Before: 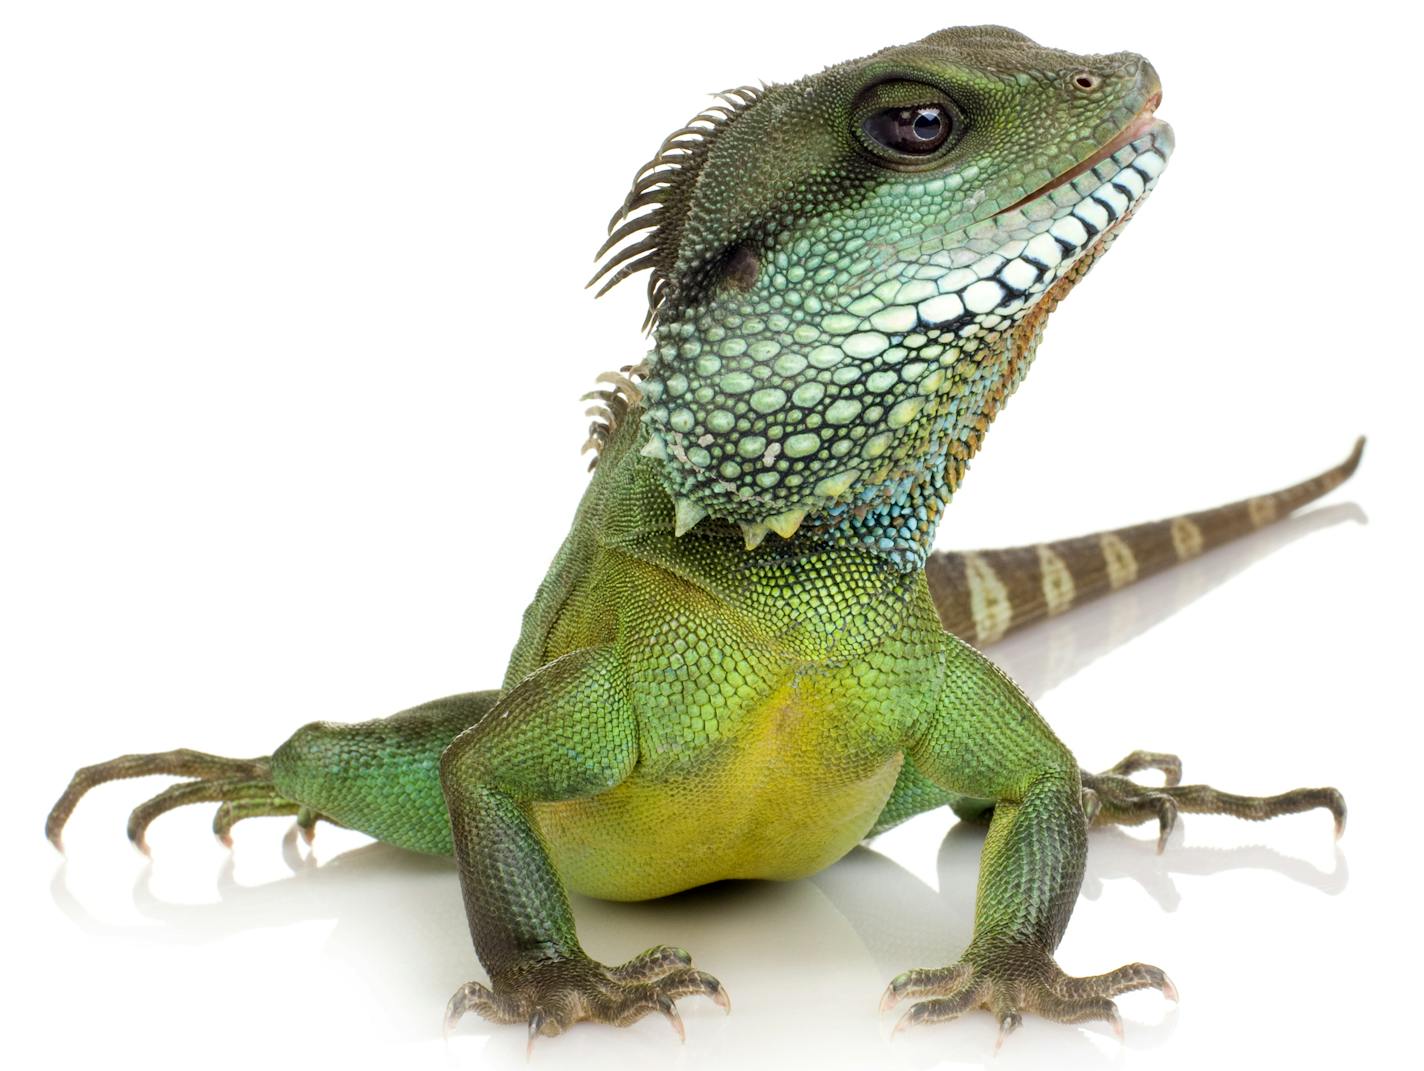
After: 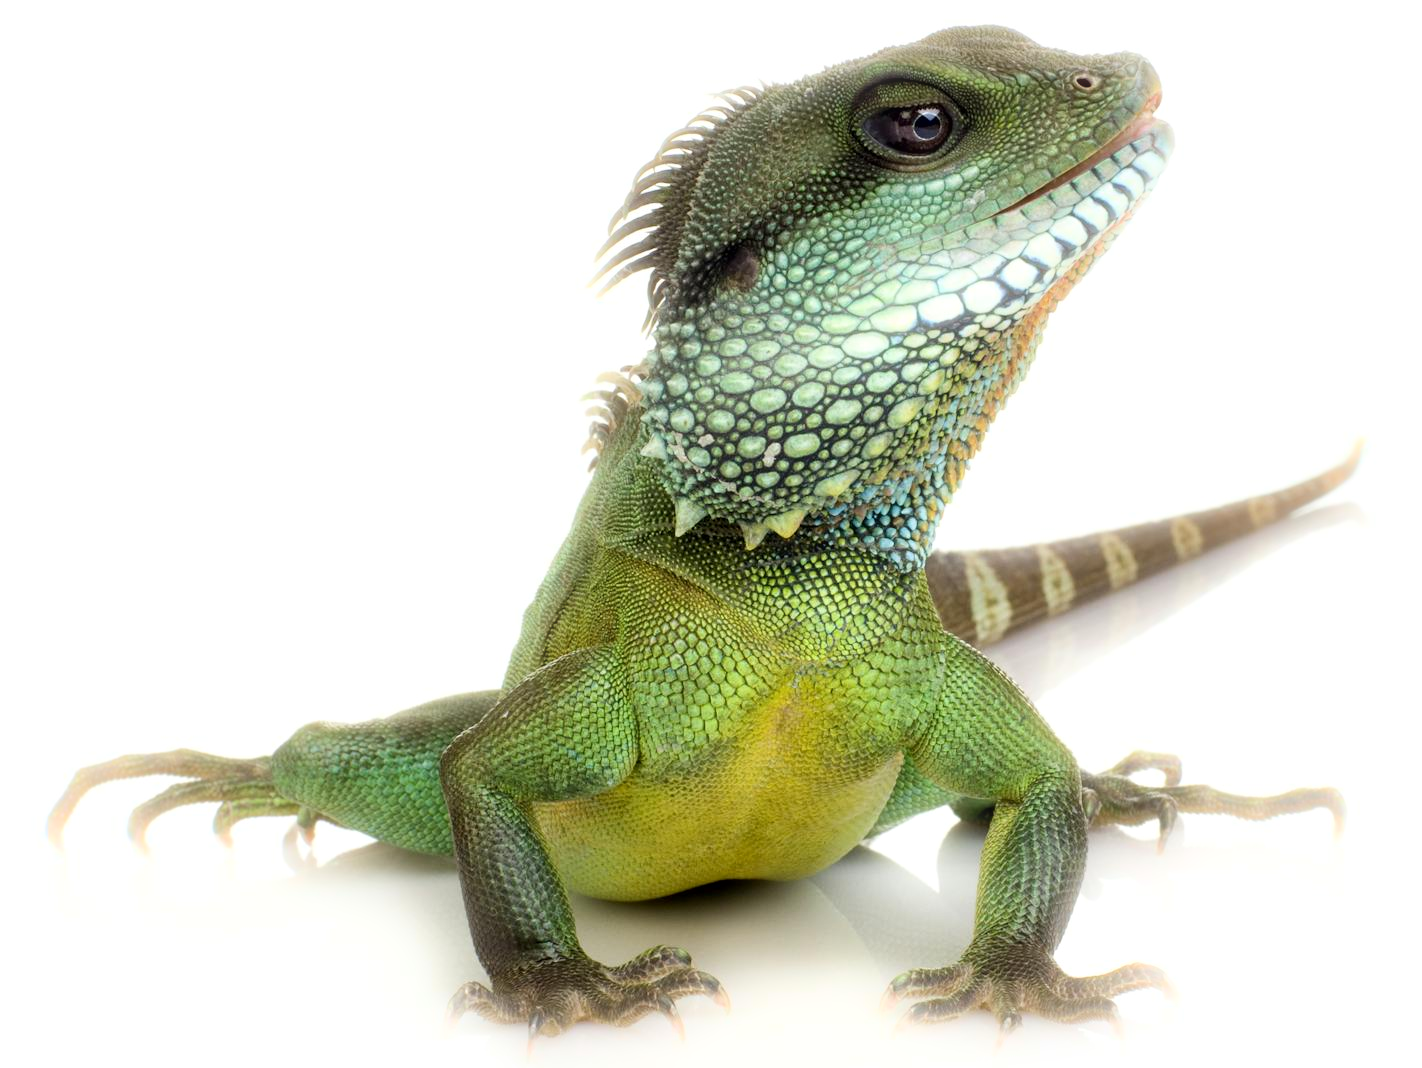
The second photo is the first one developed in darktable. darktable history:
bloom: size 5%, threshold 95%, strength 15%
crop: top 0.05%, bottom 0.098%
local contrast: mode bilateral grid, contrast 20, coarseness 50, detail 120%, midtone range 0.2
